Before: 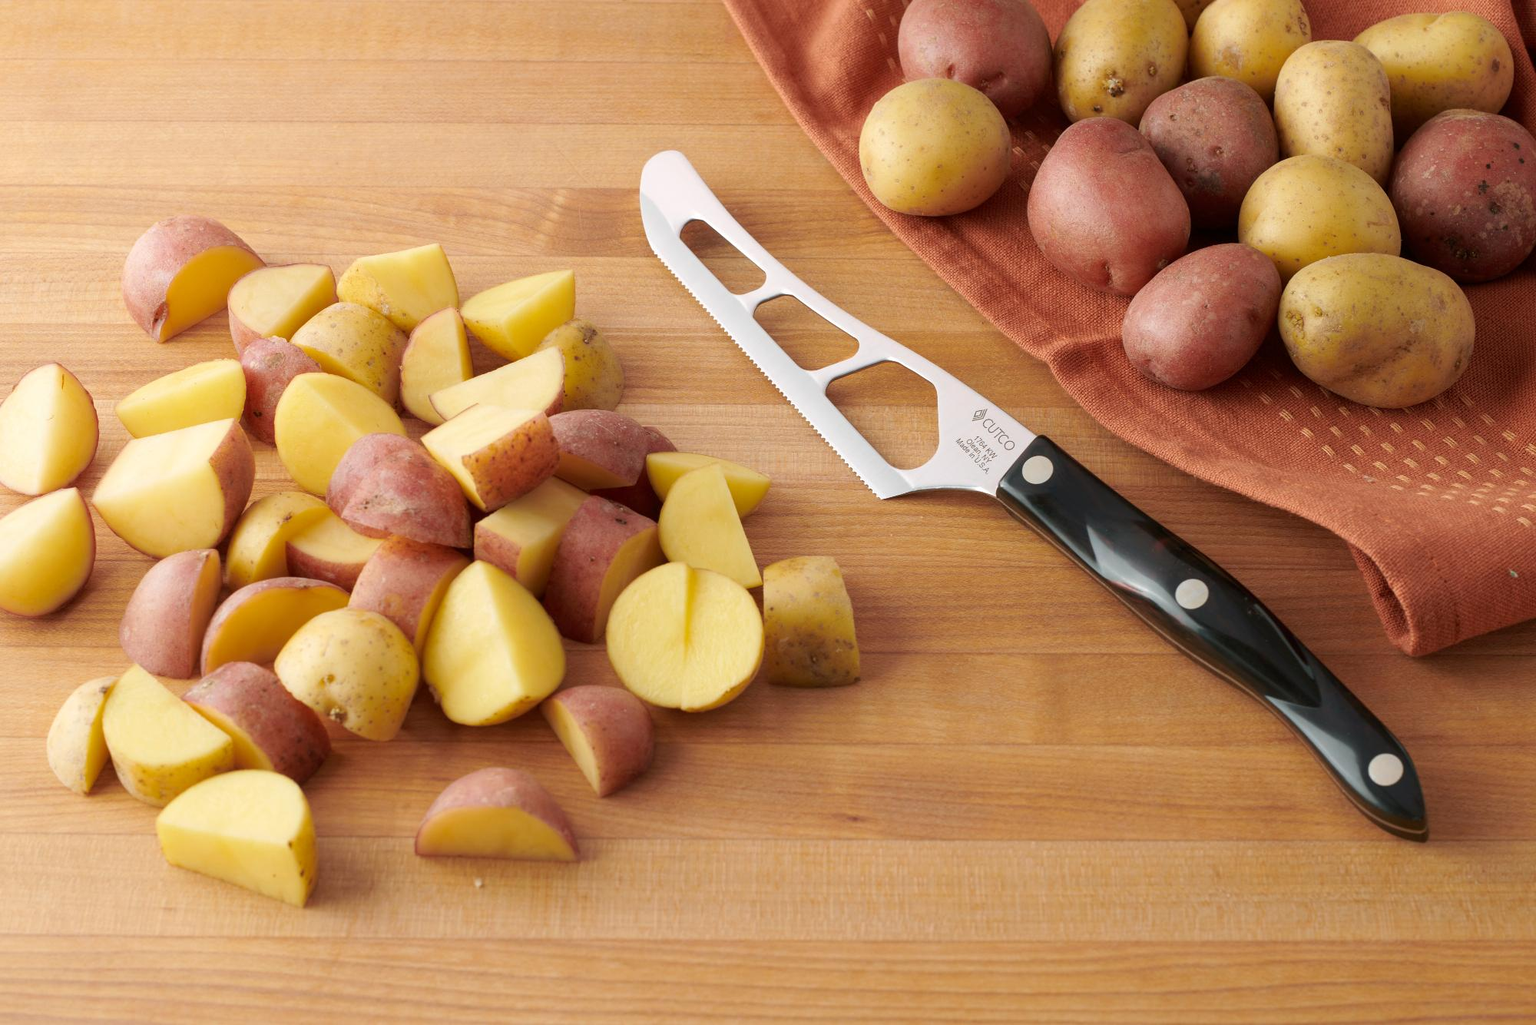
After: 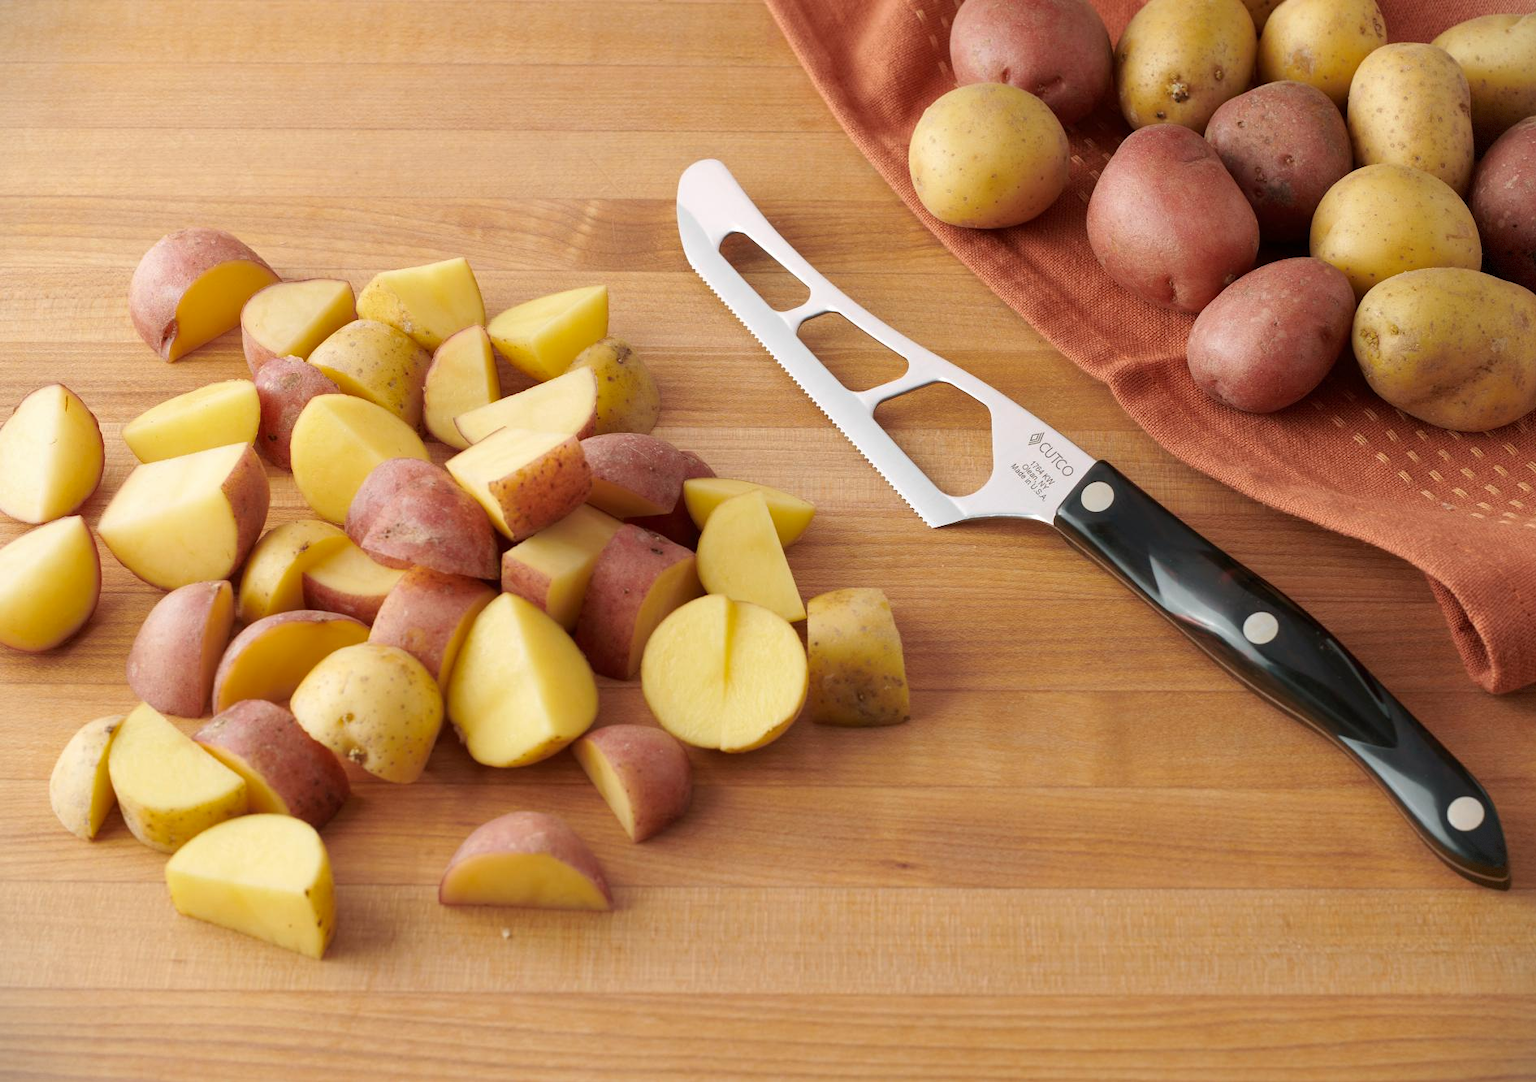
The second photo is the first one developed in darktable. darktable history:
vignetting: fall-off start 99.57%, dithering 8-bit output
crop and rotate: left 0%, right 5.405%
shadows and highlights: shadows 32.39, highlights -32.46, soften with gaussian
